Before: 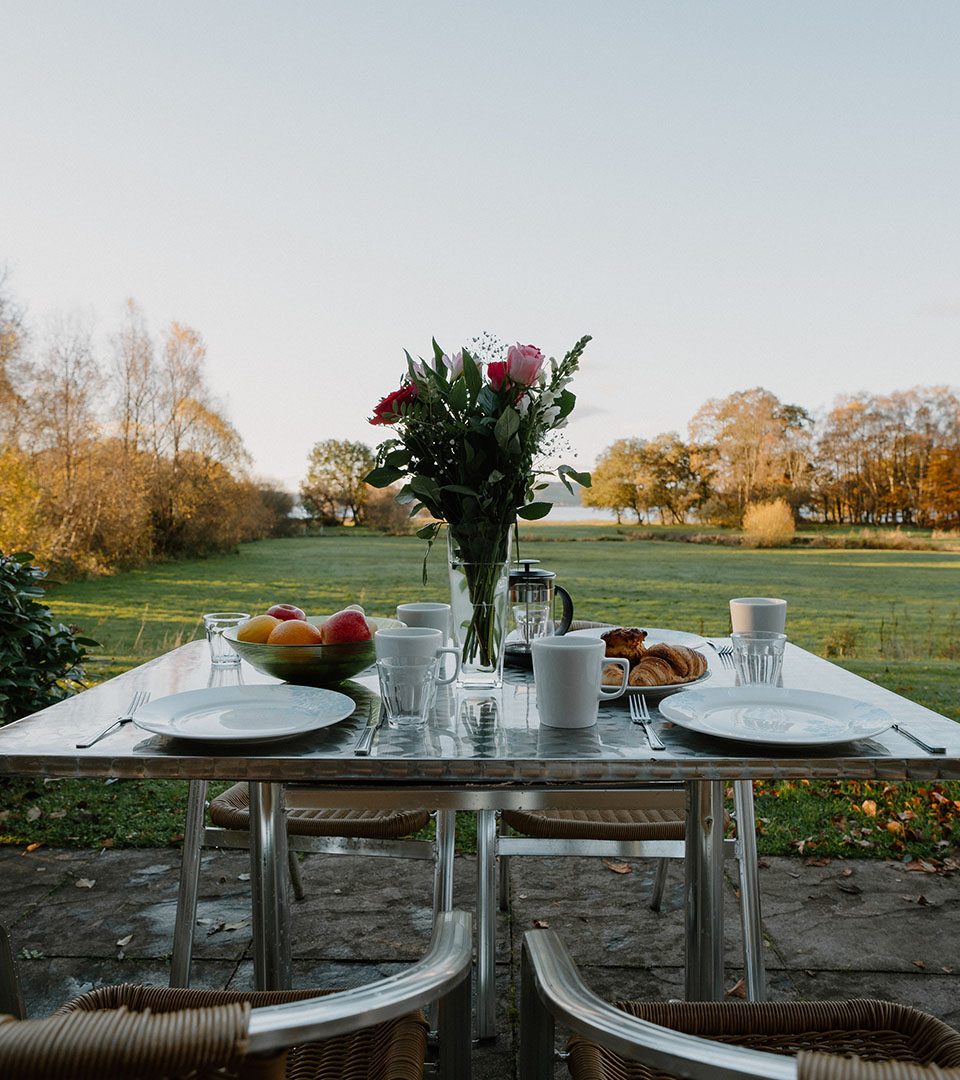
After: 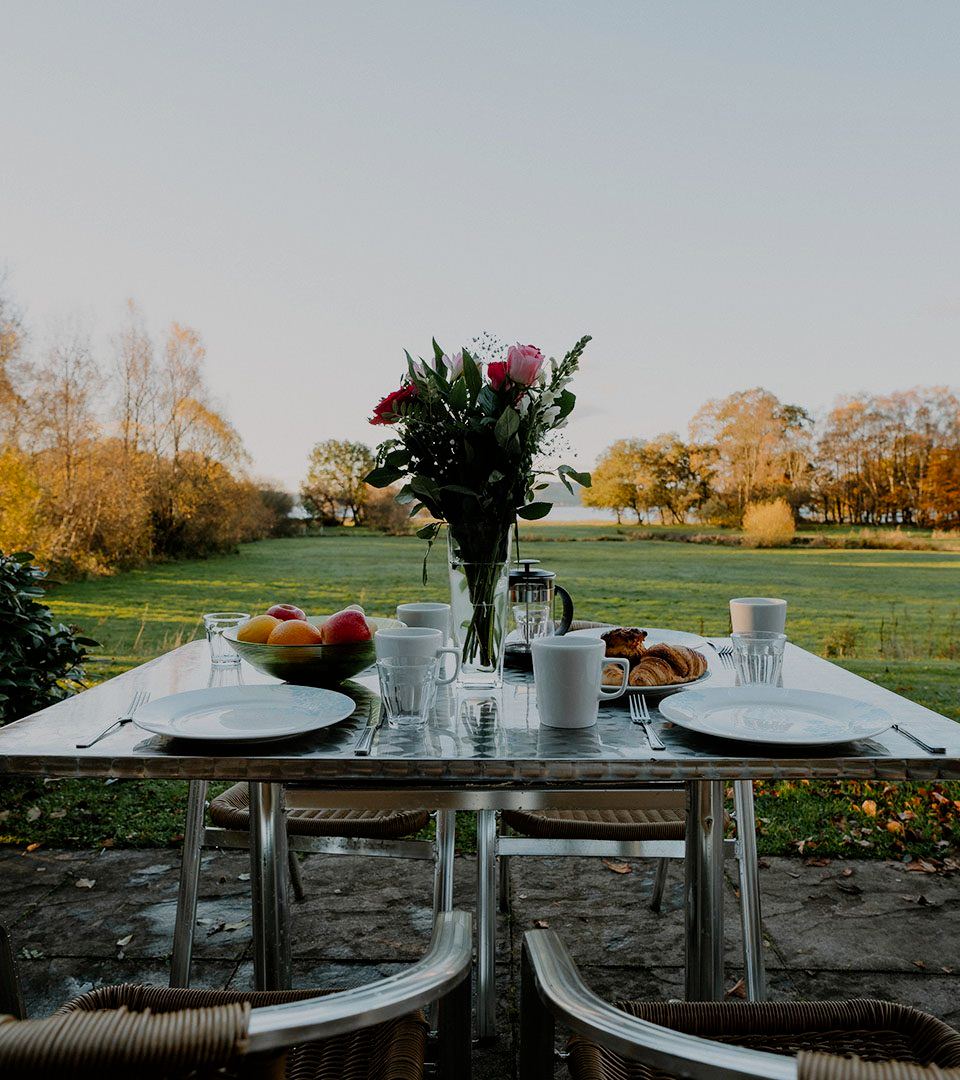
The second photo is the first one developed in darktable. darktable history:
filmic rgb: black relative exposure -7.65 EV, white relative exposure 4.56 EV, threshold 5.99 EV, hardness 3.61, contrast 1.059, enable highlight reconstruction true
contrast brightness saturation: saturation 0.177
exposure: exposure -0.065 EV, compensate highlight preservation false
